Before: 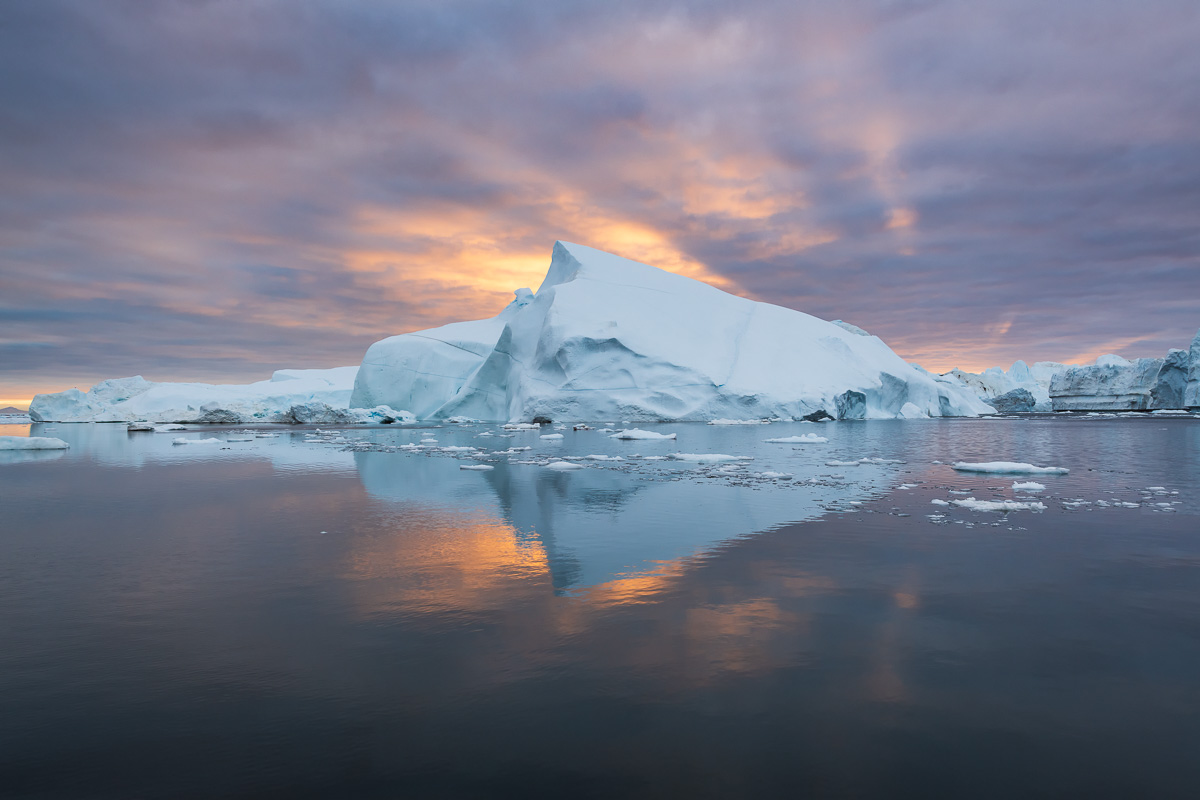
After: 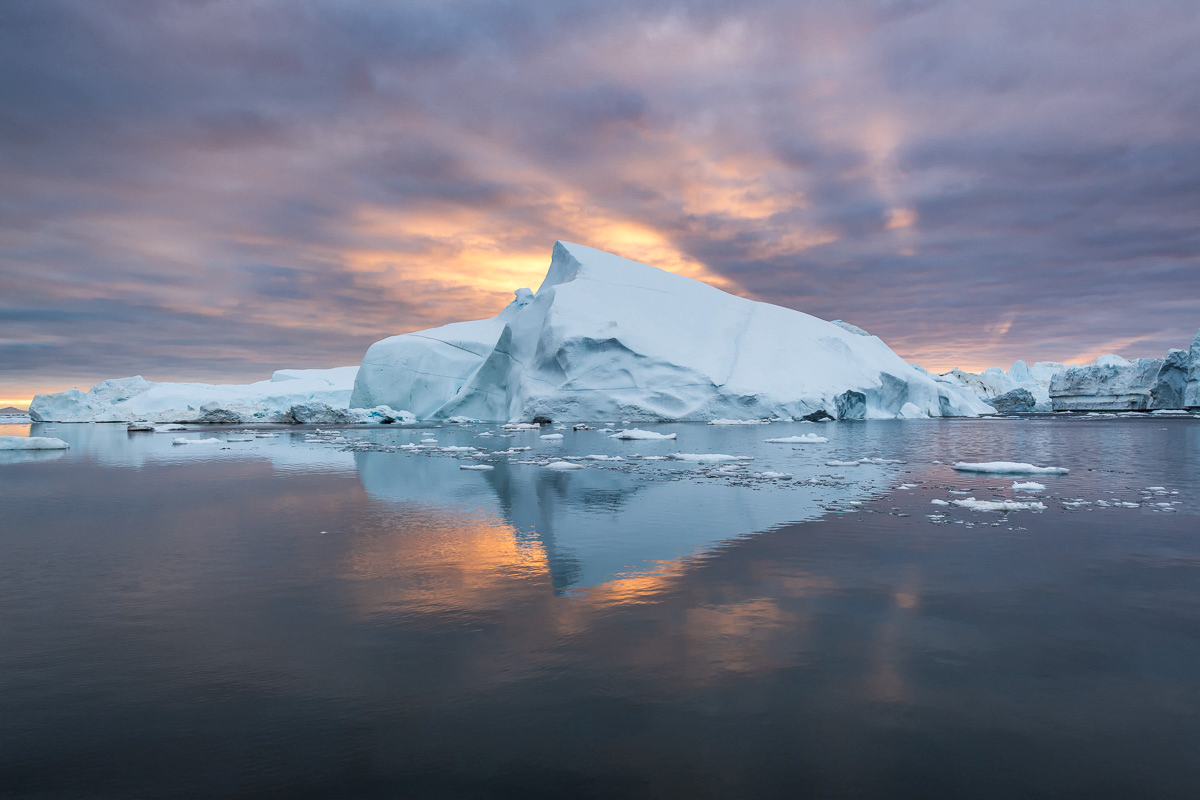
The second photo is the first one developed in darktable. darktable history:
local contrast: shadows 94%
shadows and highlights: shadows 29.61, highlights -30.47, low approximation 0.01, soften with gaussian
